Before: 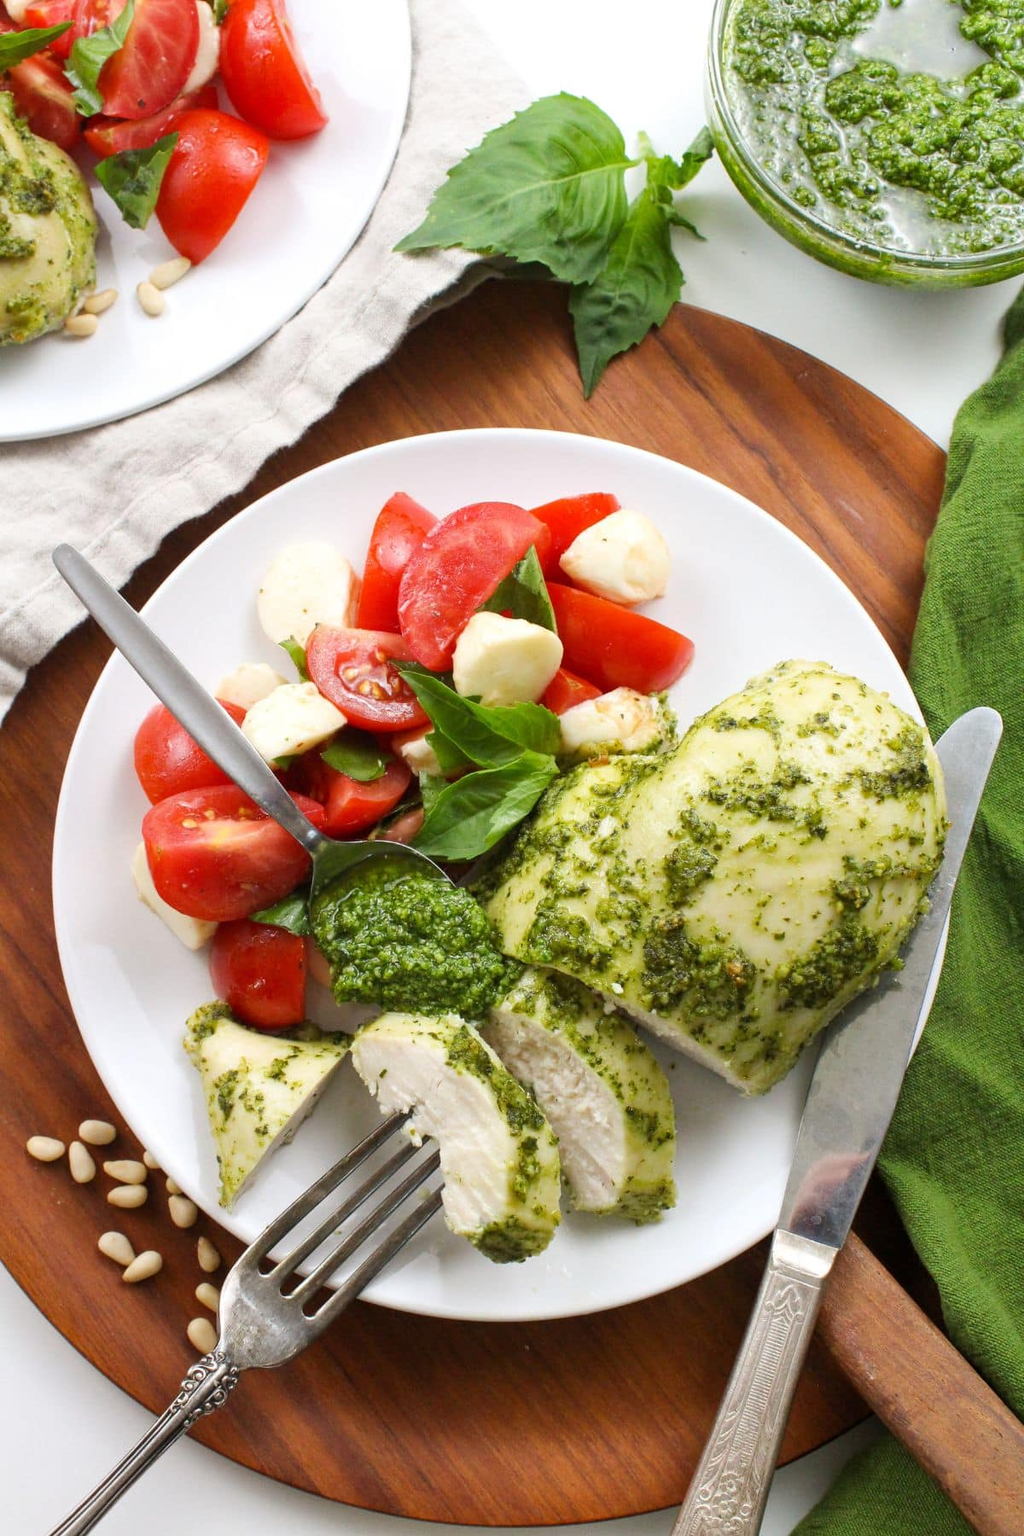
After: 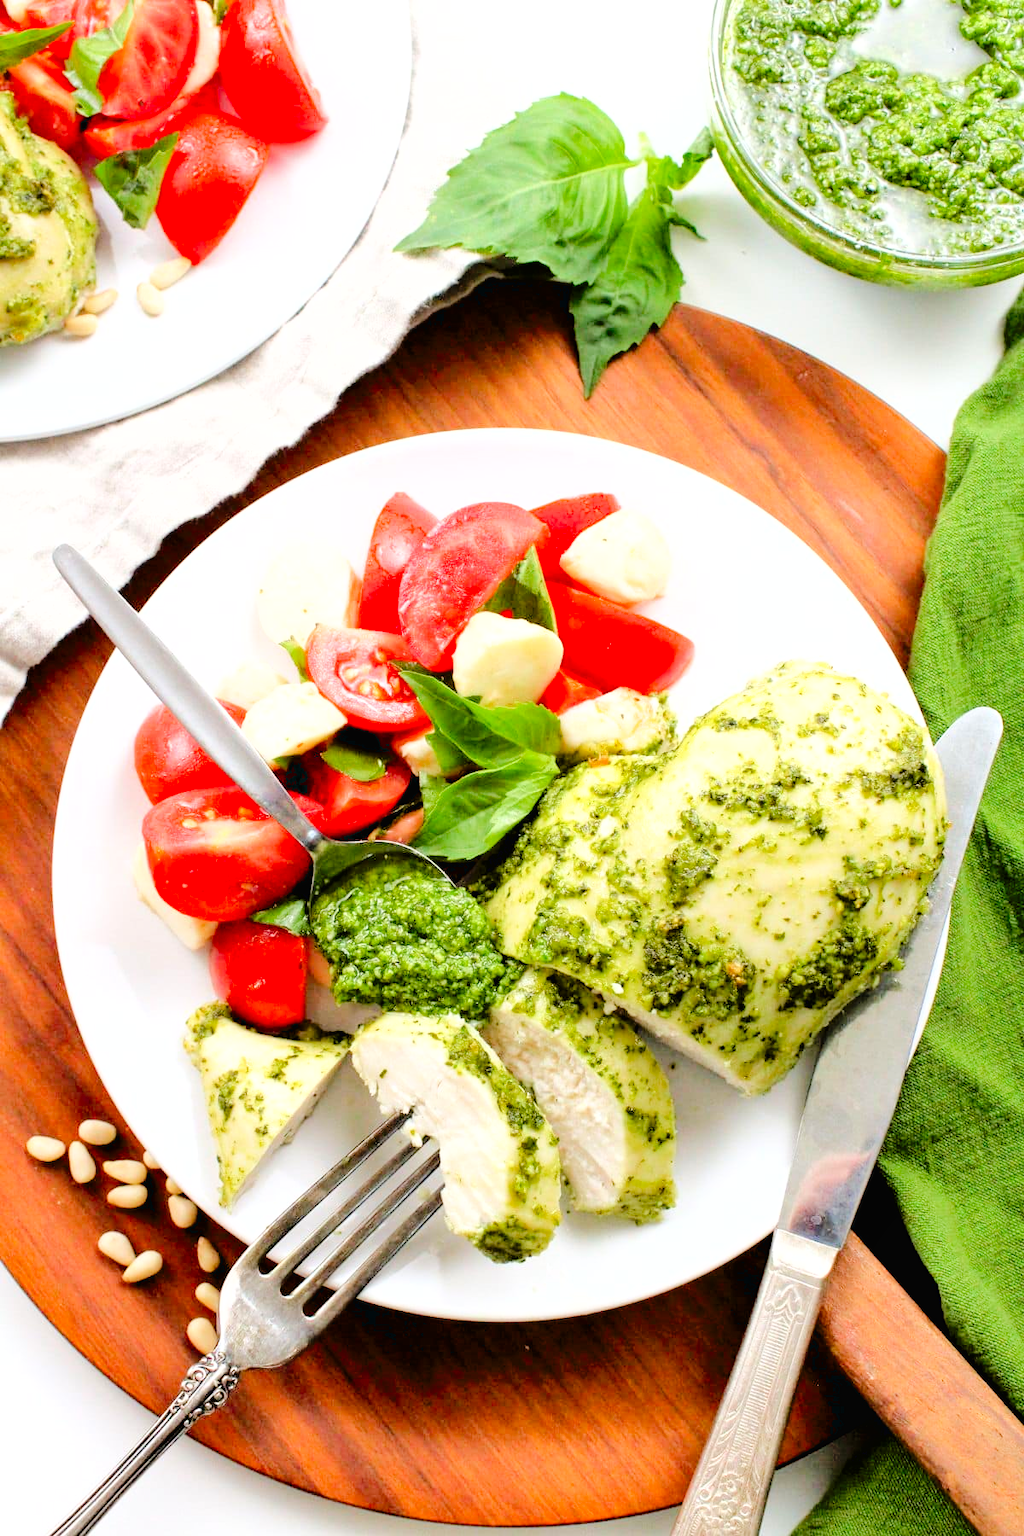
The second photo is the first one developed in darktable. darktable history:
filmic rgb: black relative exposure -4.95 EV, white relative exposure 2.82 EV, hardness 3.72
tone curve: curves: ch0 [(0, 0) (0.003, 0.003) (0.011, 0.014) (0.025, 0.027) (0.044, 0.044) (0.069, 0.064) (0.1, 0.108) (0.136, 0.153) (0.177, 0.208) (0.224, 0.275) (0.277, 0.349) (0.335, 0.422) (0.399, 0.492) (0.468, 0.557) (0.543, 0.617) (0.623, 0.682) (0.709, 0.745) (0.801, 0.826) (0.898, 0.916) (1, 1)], color space Lab, linked channels, preserve colors none
levels: levels [0, 0.397, 0.955]
shadows and highlights: shadows 37.35, highlights -28.19, soften with gaussian
exposure: black level correction 0.007, exposure 0.159 EV, compensate exposure bias true, compensate highlight preservation false
